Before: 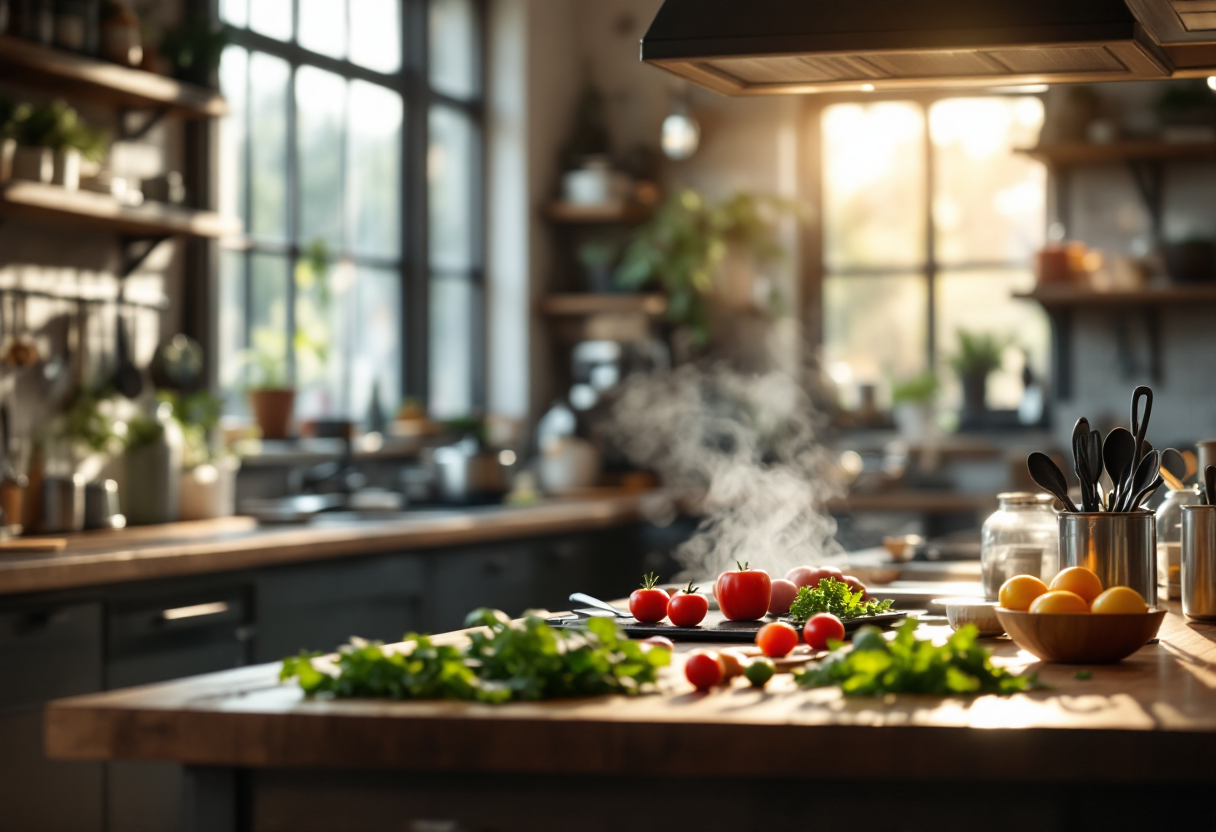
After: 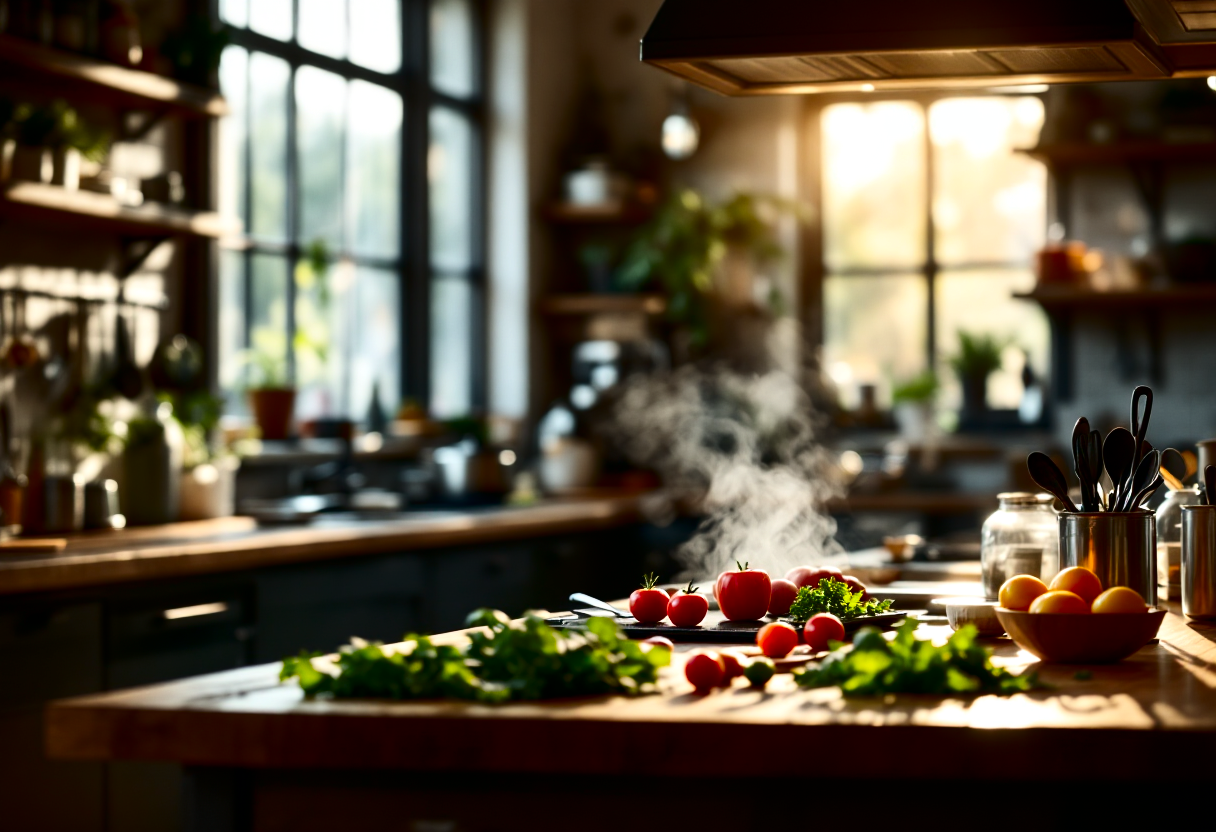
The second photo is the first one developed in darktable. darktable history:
contrast equalizer: octaves 7, y [[0.6 ×6], [0.55 ×6], [0 ×6], [0 ×6], [0 ×6]], mix 0.15
contrast brightness saturation: contrast 0.22, brightness -0.19, saturation 0.24
